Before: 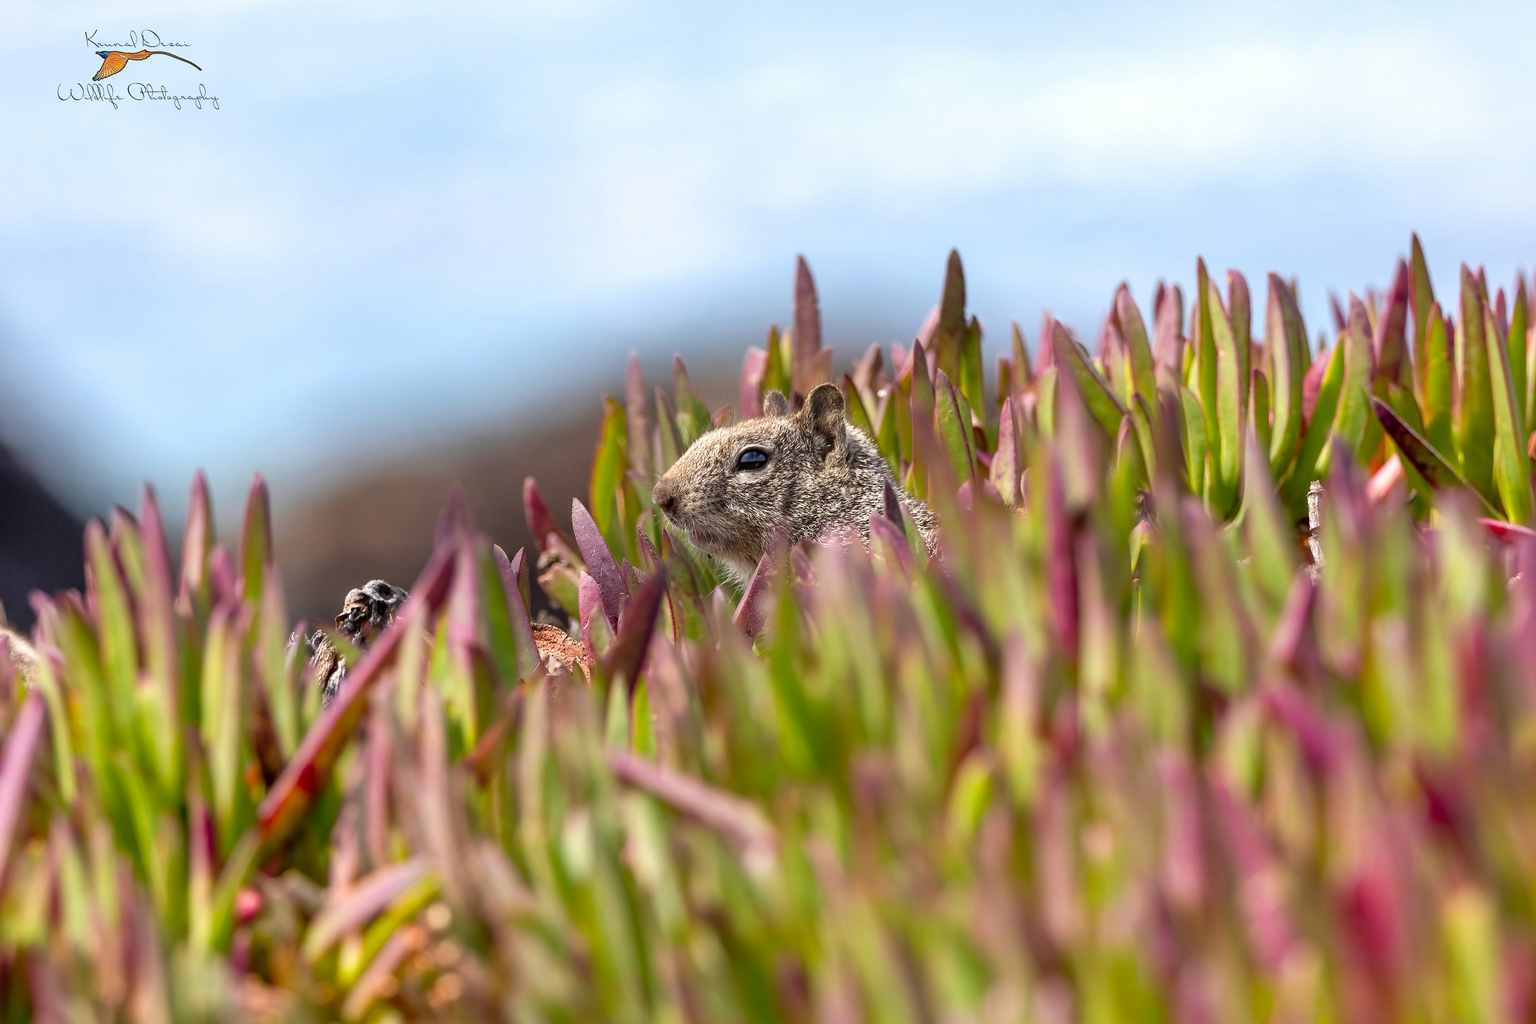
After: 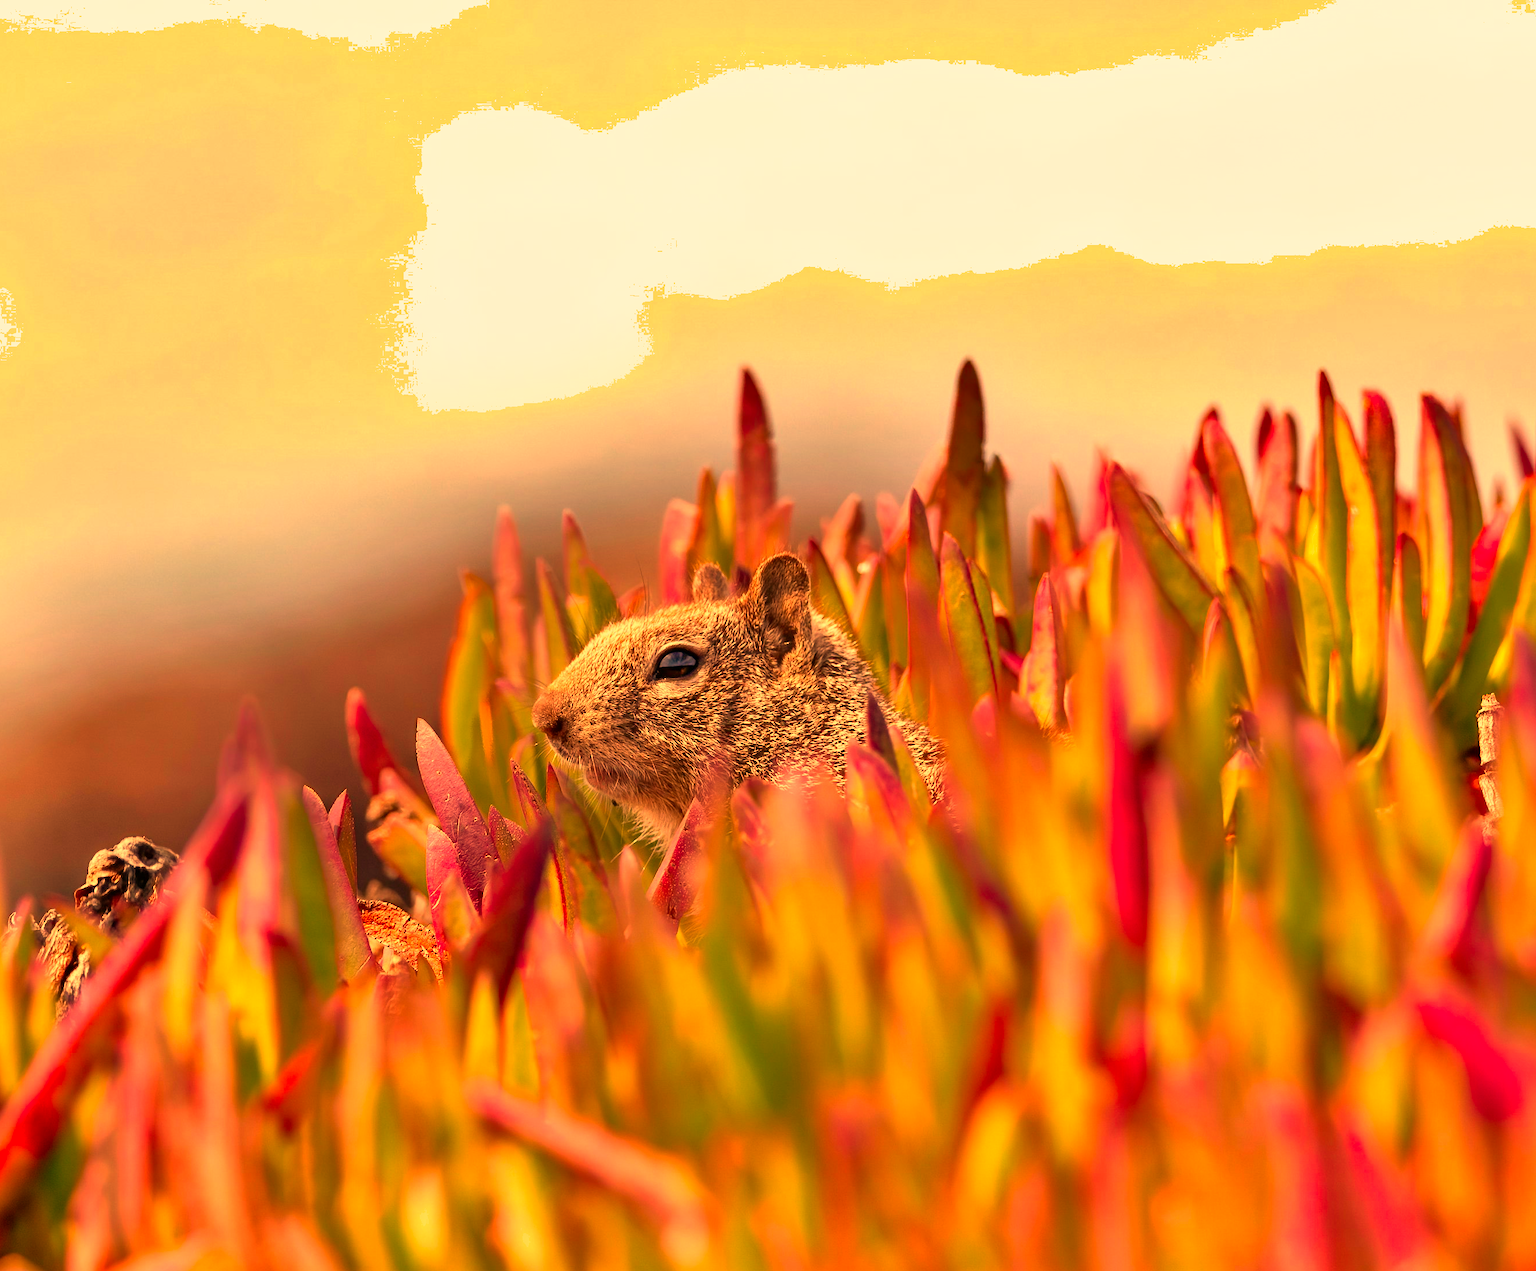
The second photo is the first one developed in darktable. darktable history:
white balance: red 1.467, blue 0.684
shadows and highlights: soften with gaussian
crop: left 18.479%, right 12.2%, bottom 13.971%
color correction: saturation 1.32
